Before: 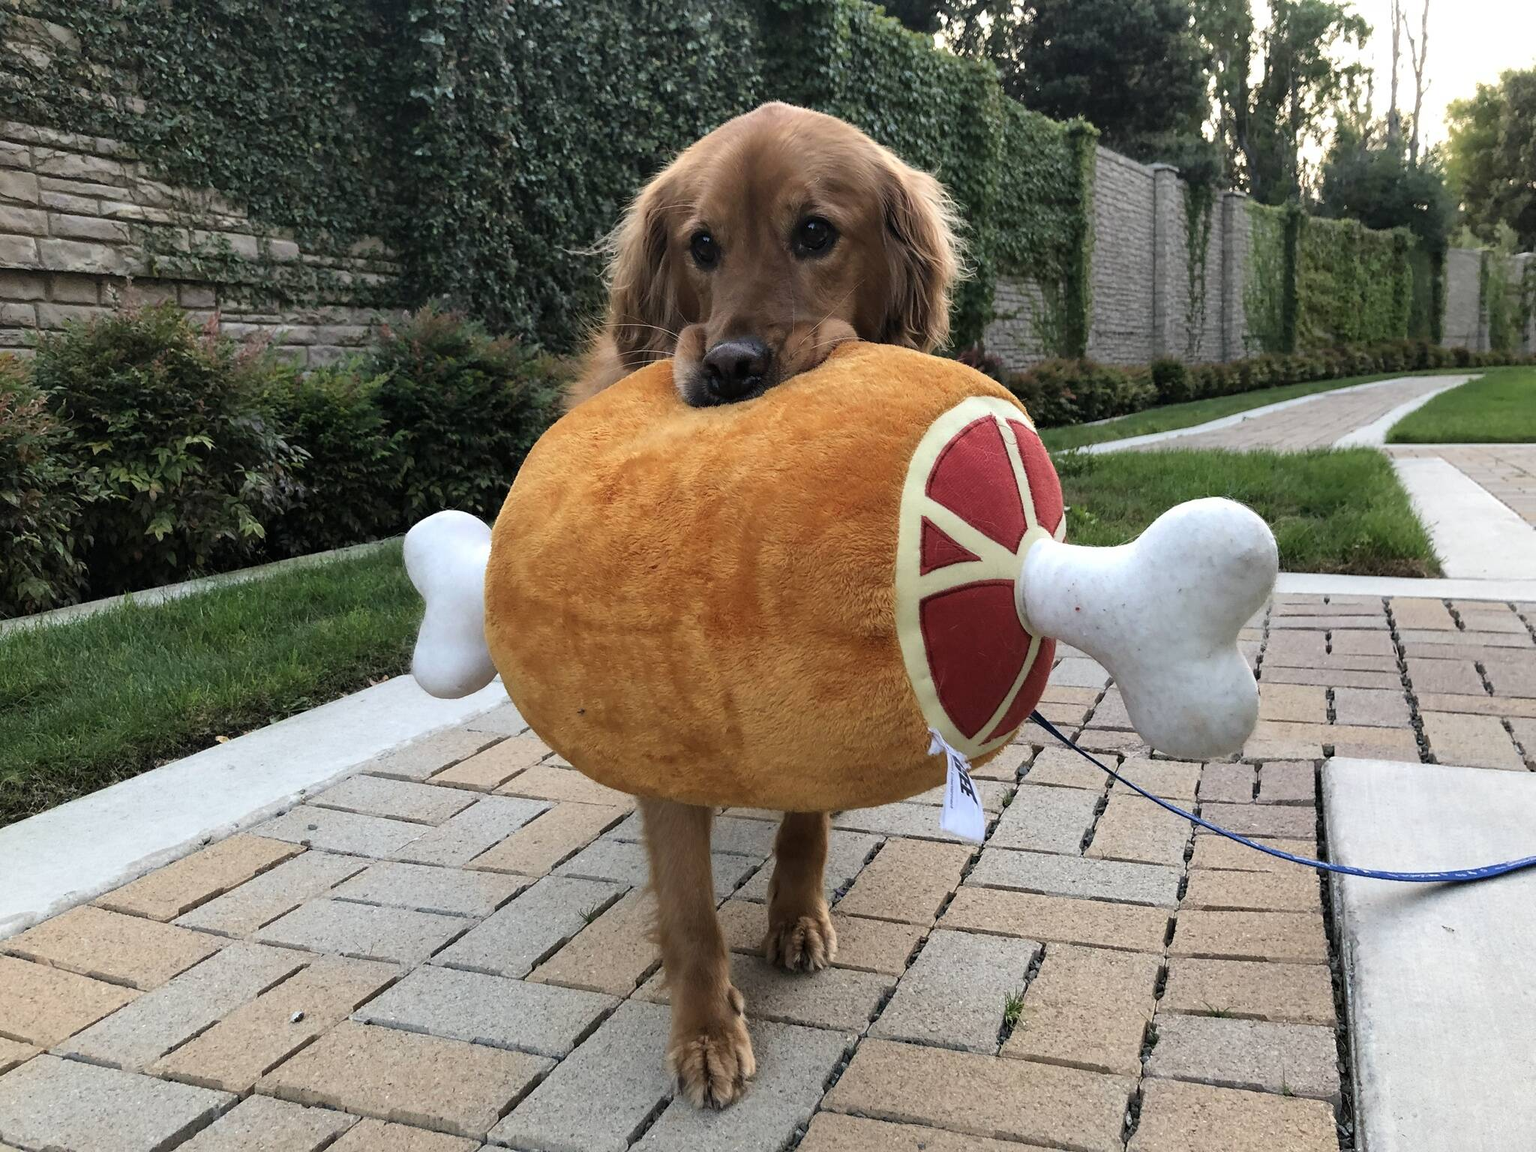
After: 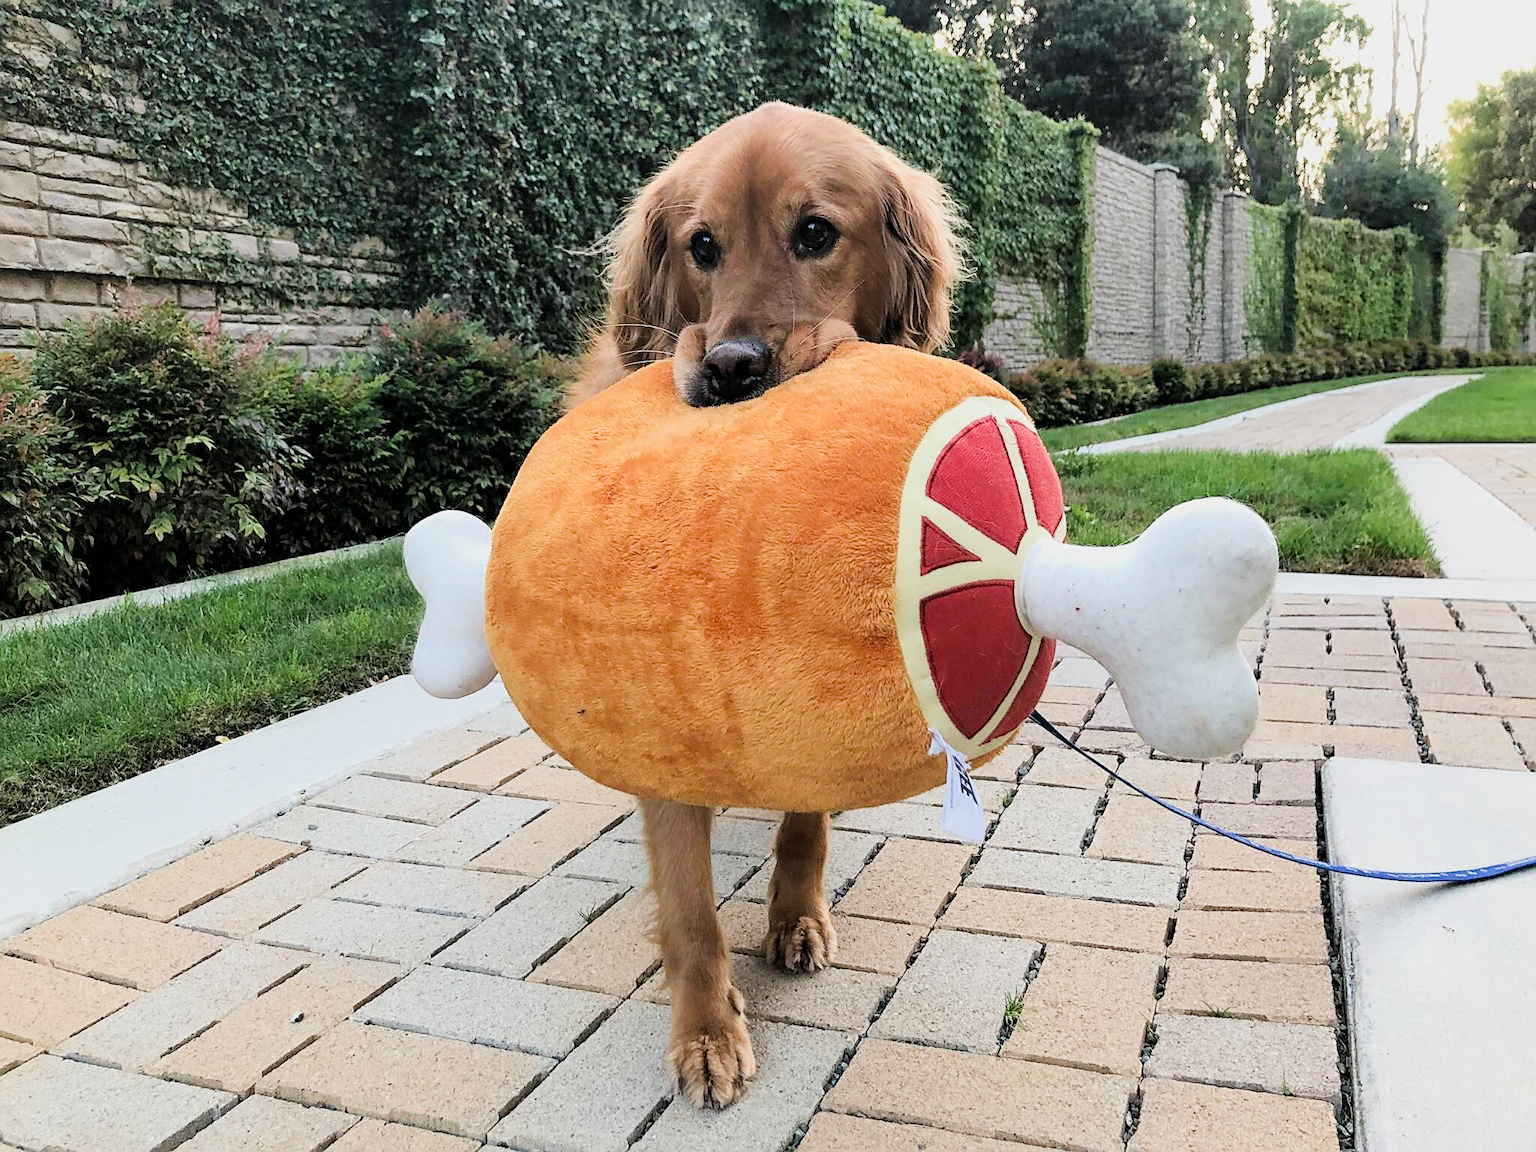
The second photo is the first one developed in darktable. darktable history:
filmic rgb: black relative exposure -9.23 EV, white relative exposure 6.78 EV, hardness 3.06, contrast 1.062
sharpen: on, module defaults
exposure: exposure 1.164 EV, compensate highlight preservation false
